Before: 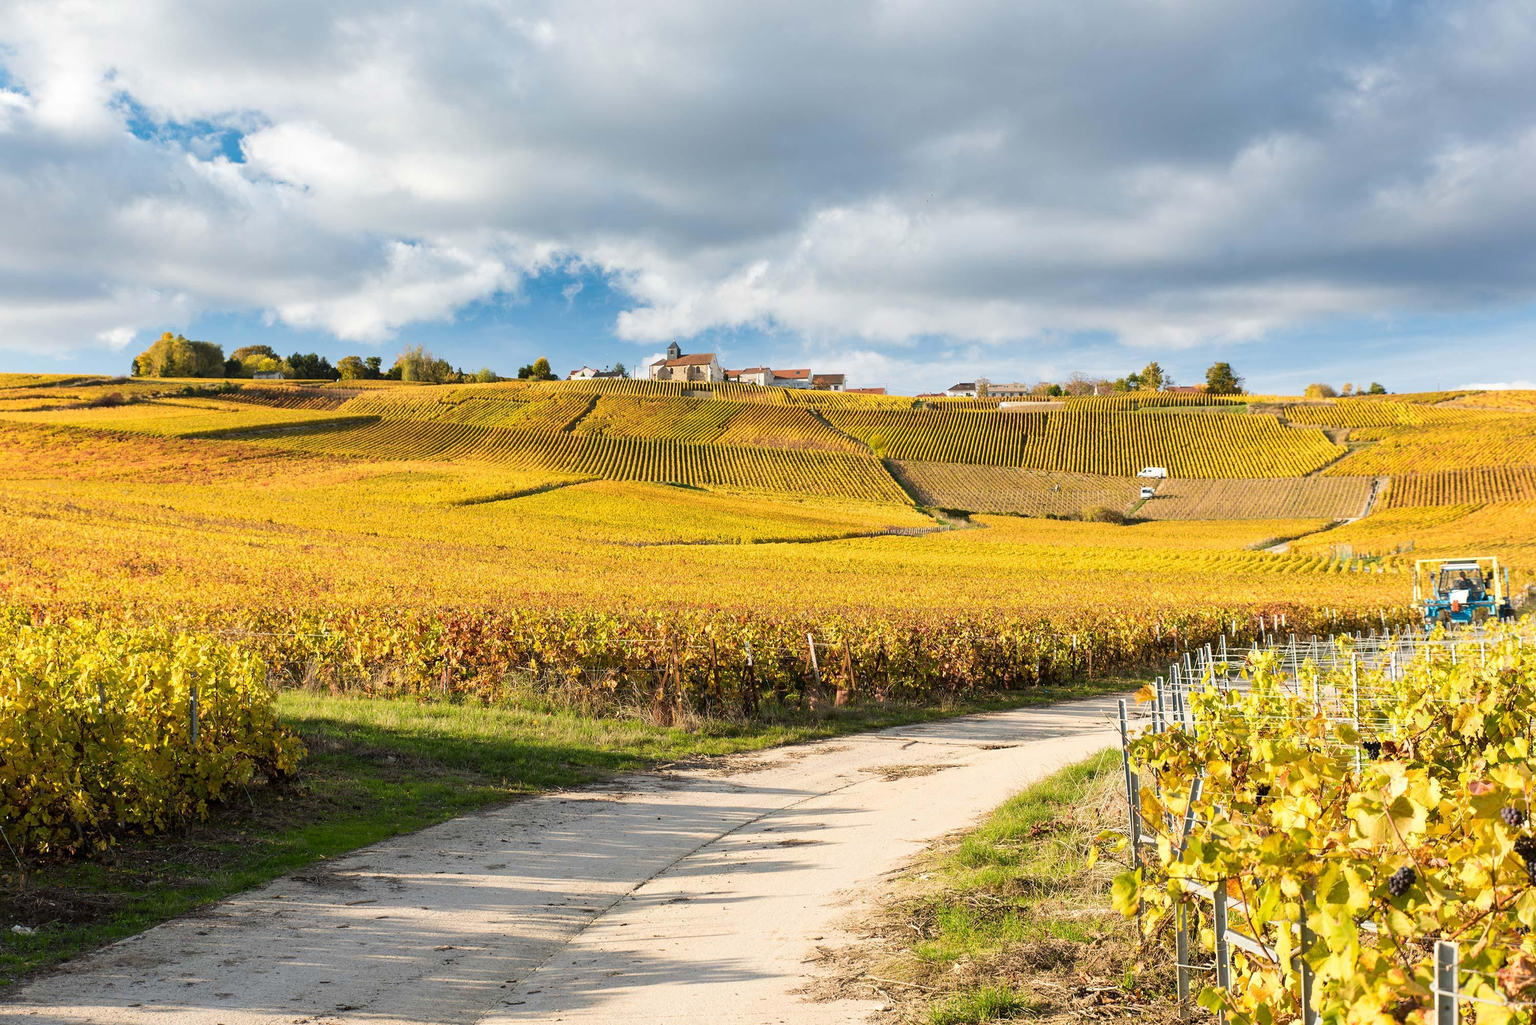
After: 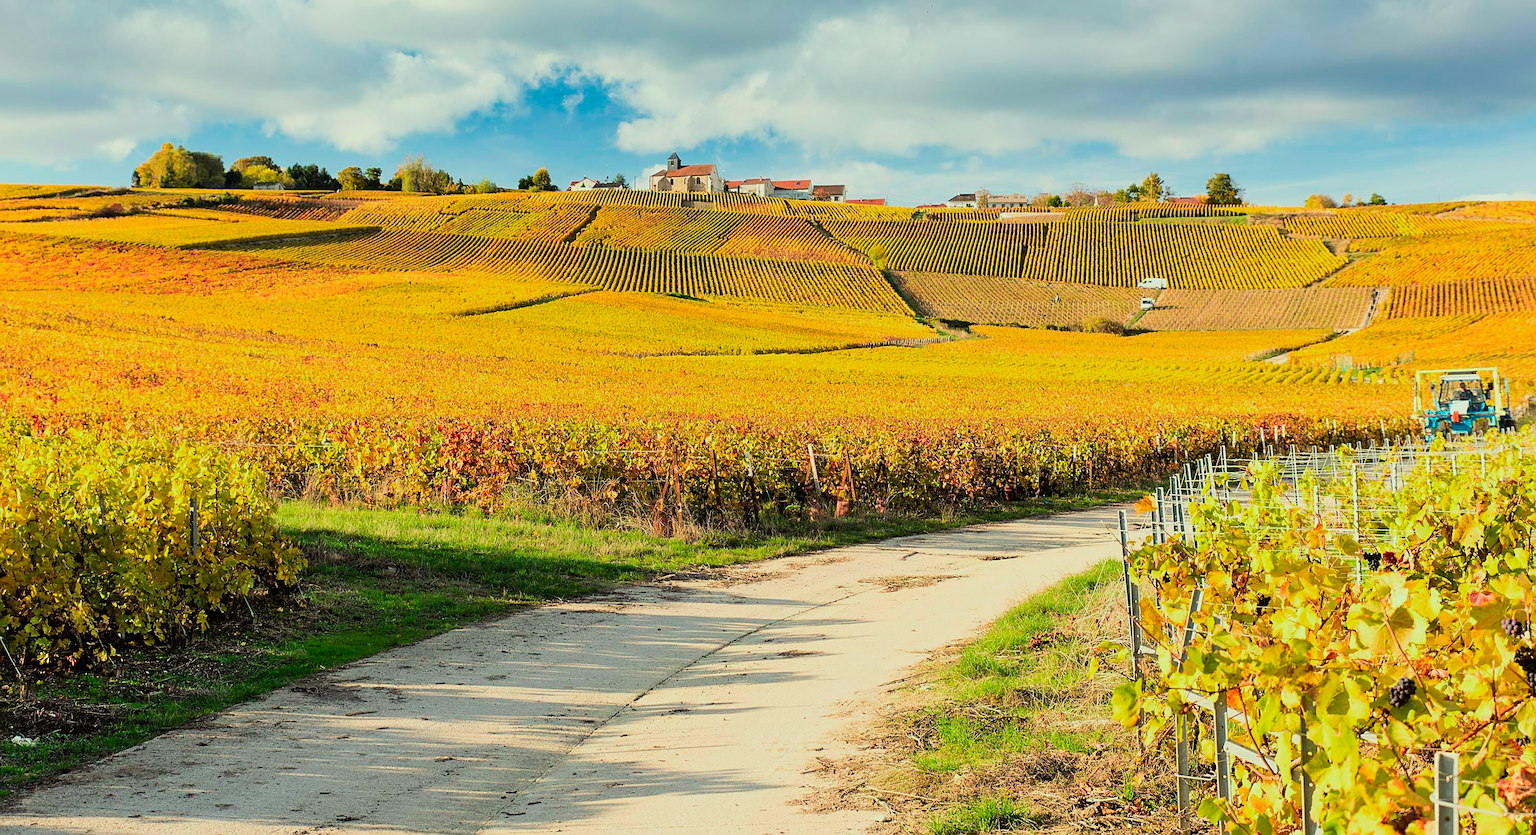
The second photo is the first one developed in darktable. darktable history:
shadows and highlights: radius 44.78, white point adjustment 6.64, compress 79.65%, highlights color adjustment 78.42%, soften with gaussian
crop and rotate: top 18.507%
color contrast: green-magenta contrast 1.73, blue-yellow contrast 1.15
sharpen: on, module defaults
filmic rgb: black relative exposure -8.42 EV, white relative exposure 4.68 EV, hardness 3.82, color science v6 (2022)
color correction: highlights a* -4.28, highlights b* 6.53
